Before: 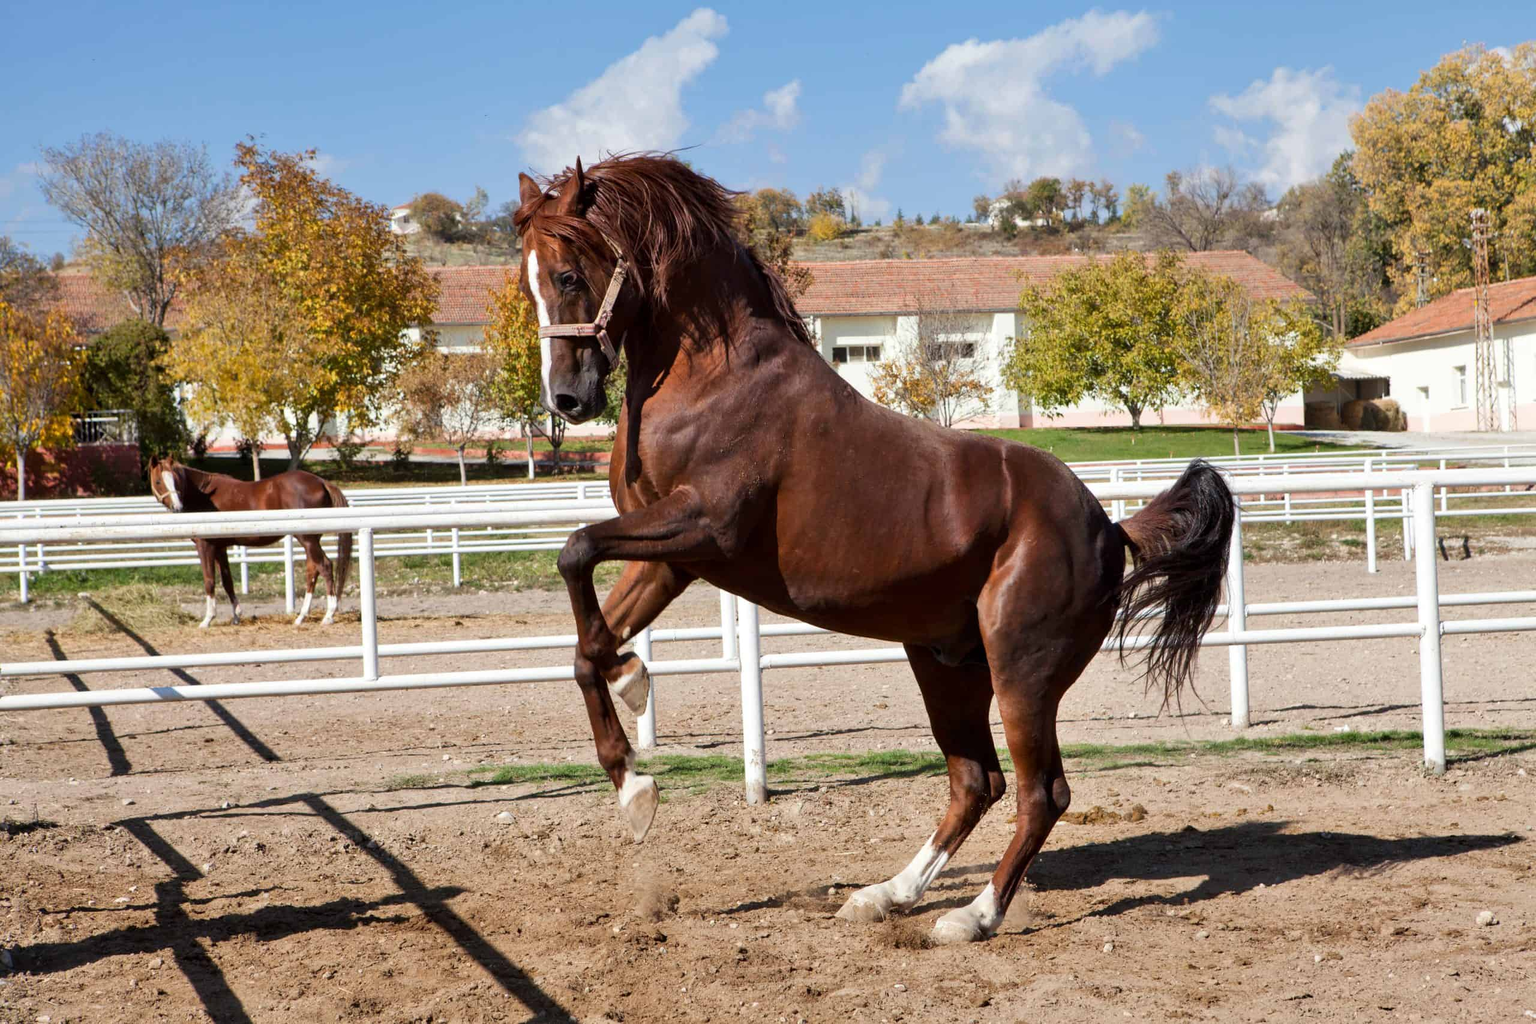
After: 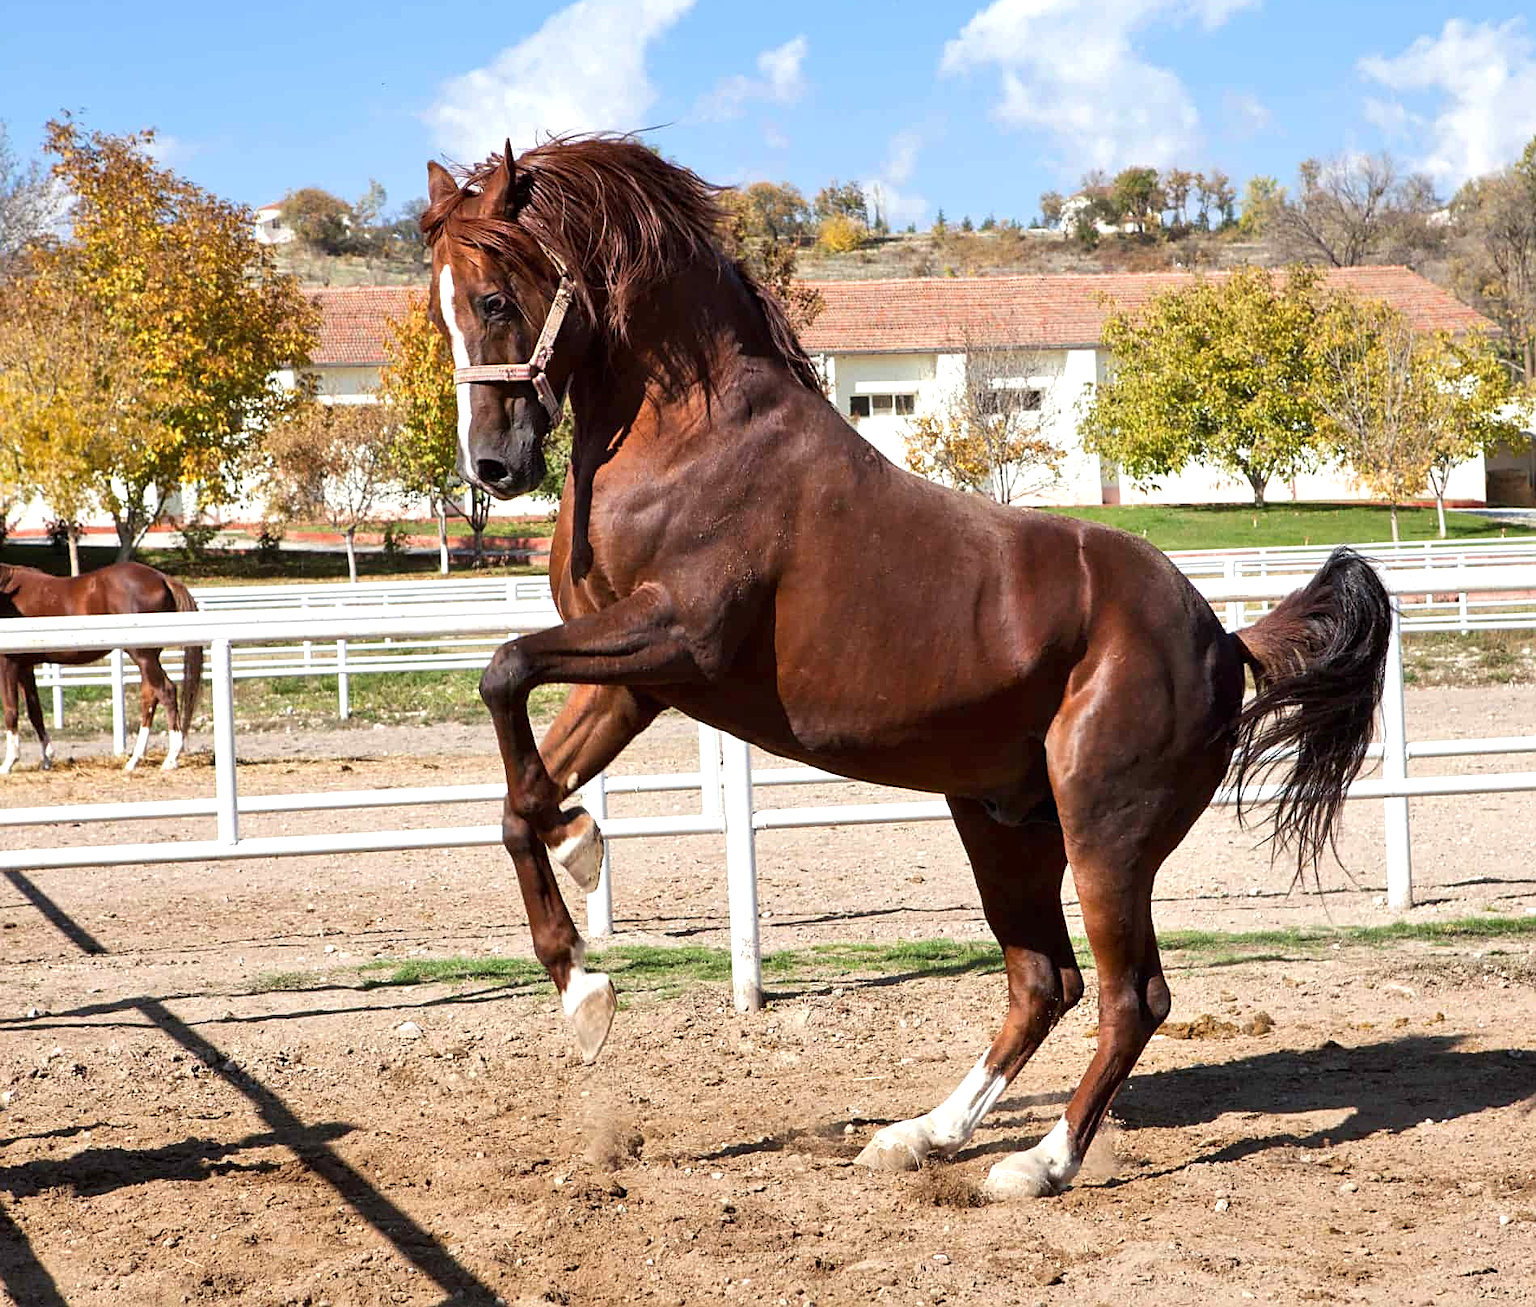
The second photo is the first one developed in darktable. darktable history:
sharpen: on, module defaults
exposure: black level correction 0, exposure 0.5 EV, compensate exposure bias true, compensate highlight preservation false
crop and rotate: left 13.15%, top 5.251%, right 12.609%
